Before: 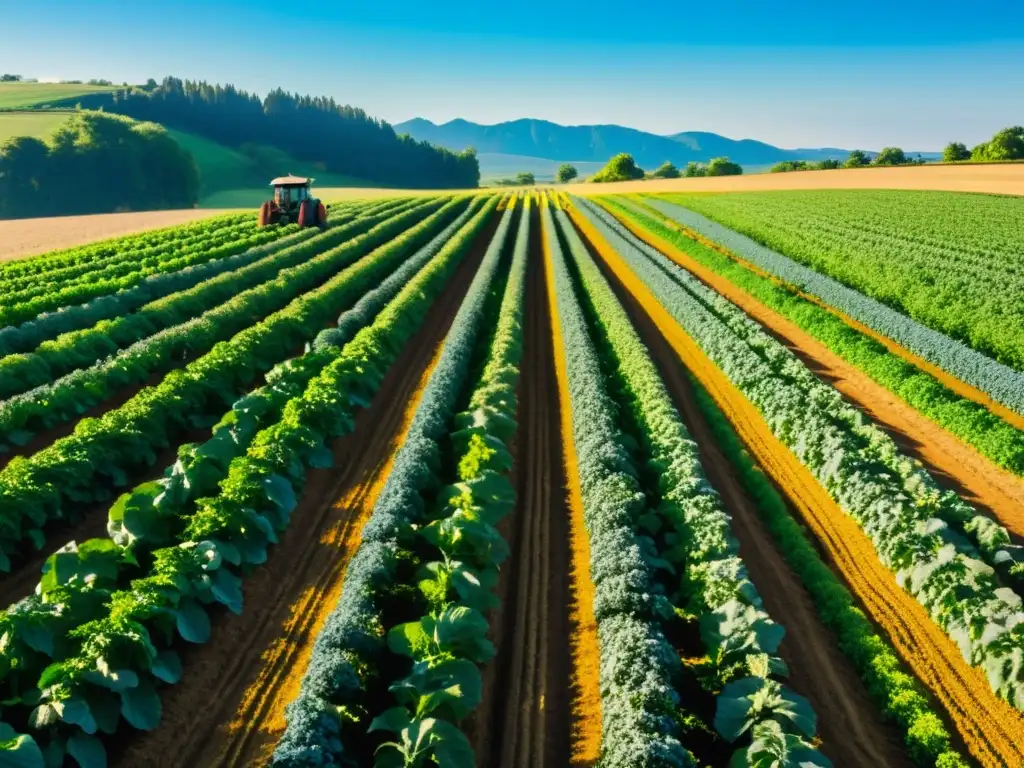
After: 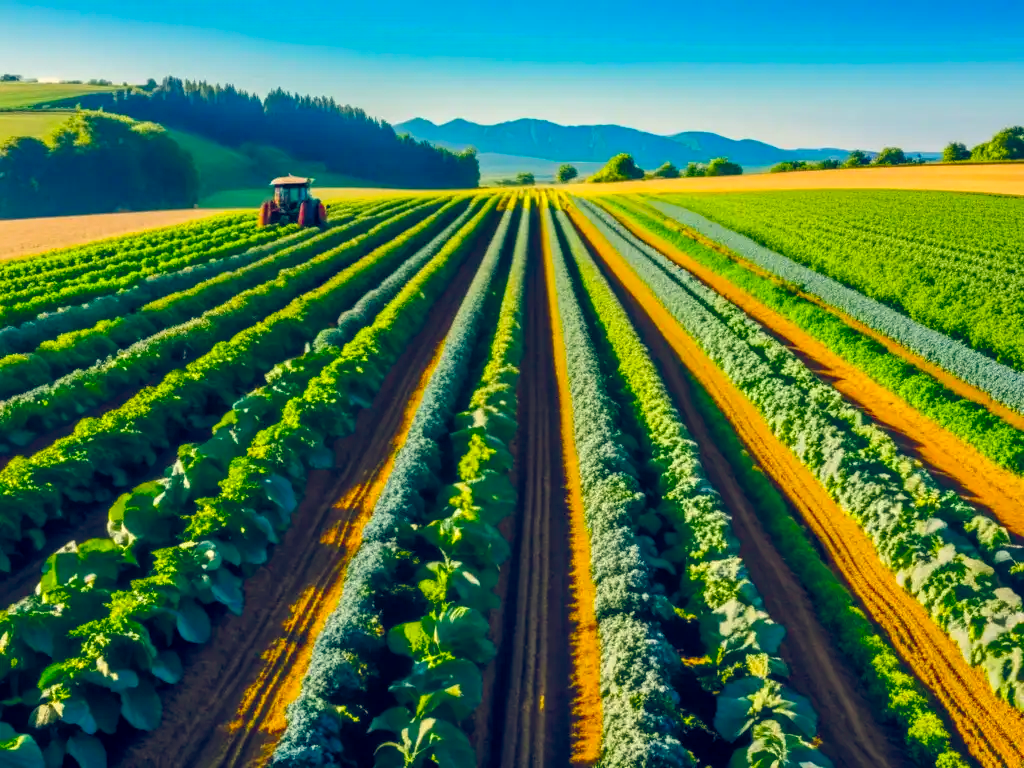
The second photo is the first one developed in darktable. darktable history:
color balance rgb: shadows lift › chroma 2.905%, shadows lift › hue 279.64°, highlights gain › chroma 3.016%, highlights gain › hue 75.71°, global offset › luminance 0.396%, global offset › chroma 0.209%, global offset › hue 254.87°, perceptual saturation grading › global saturation 20%, perceptual saturation grading › highlights 3.472%, perceptual saturation grading › shadows 49.949%, global vibrance 20%
local contrast: on, module defaults
